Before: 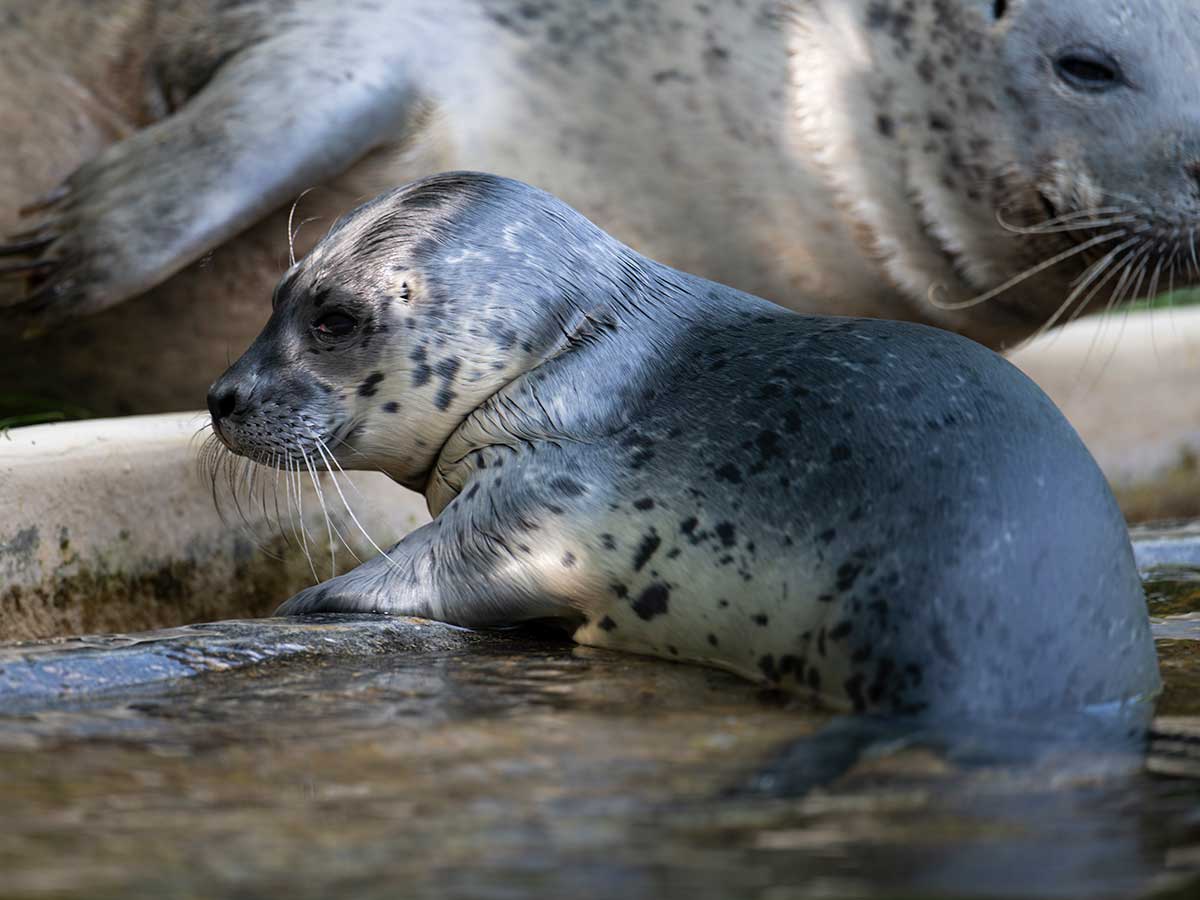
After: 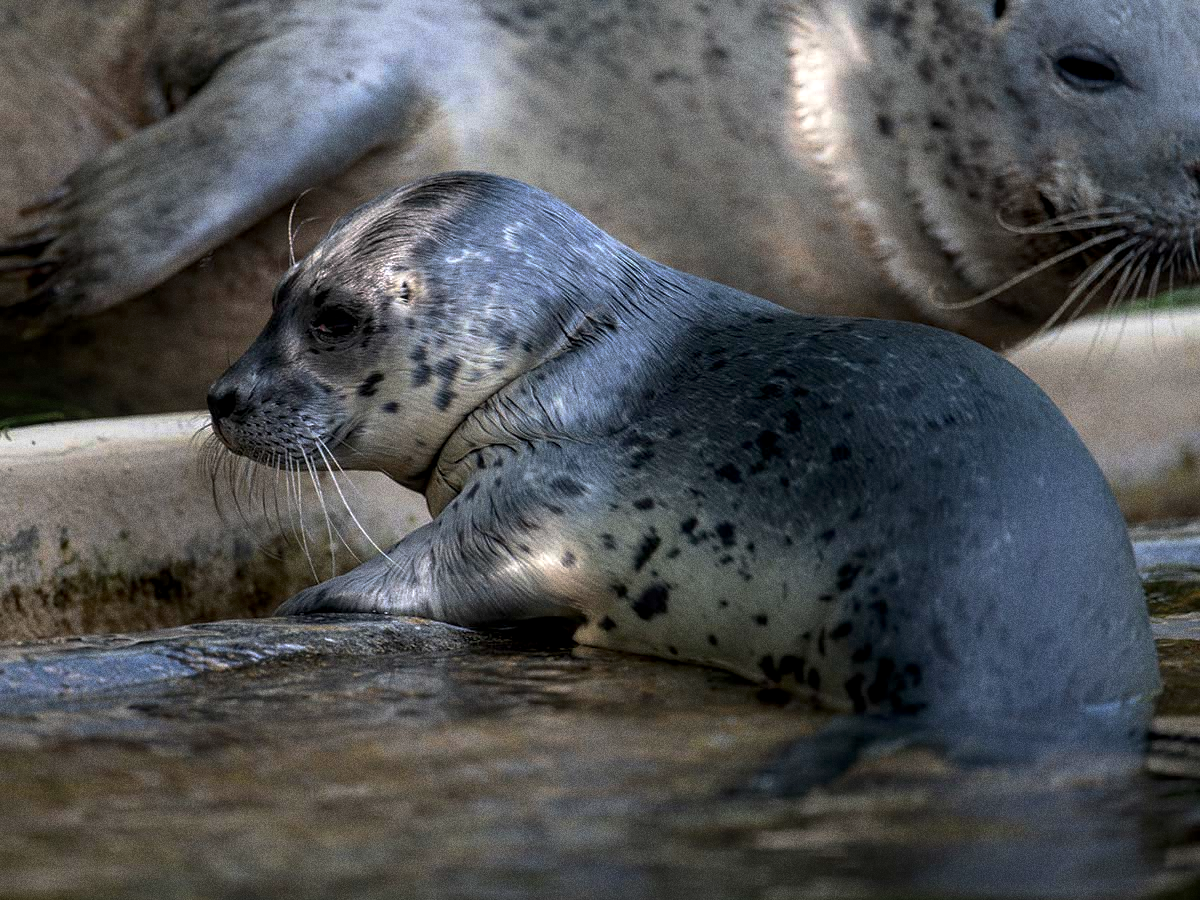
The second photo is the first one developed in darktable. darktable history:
local contrast: on, module defaults
base curve: curves: ch0 [(0, 0) (0.595, 0.418) (1, 1)], preserve colors none
grain: coarseness 0.09 ISO, strength 40%
